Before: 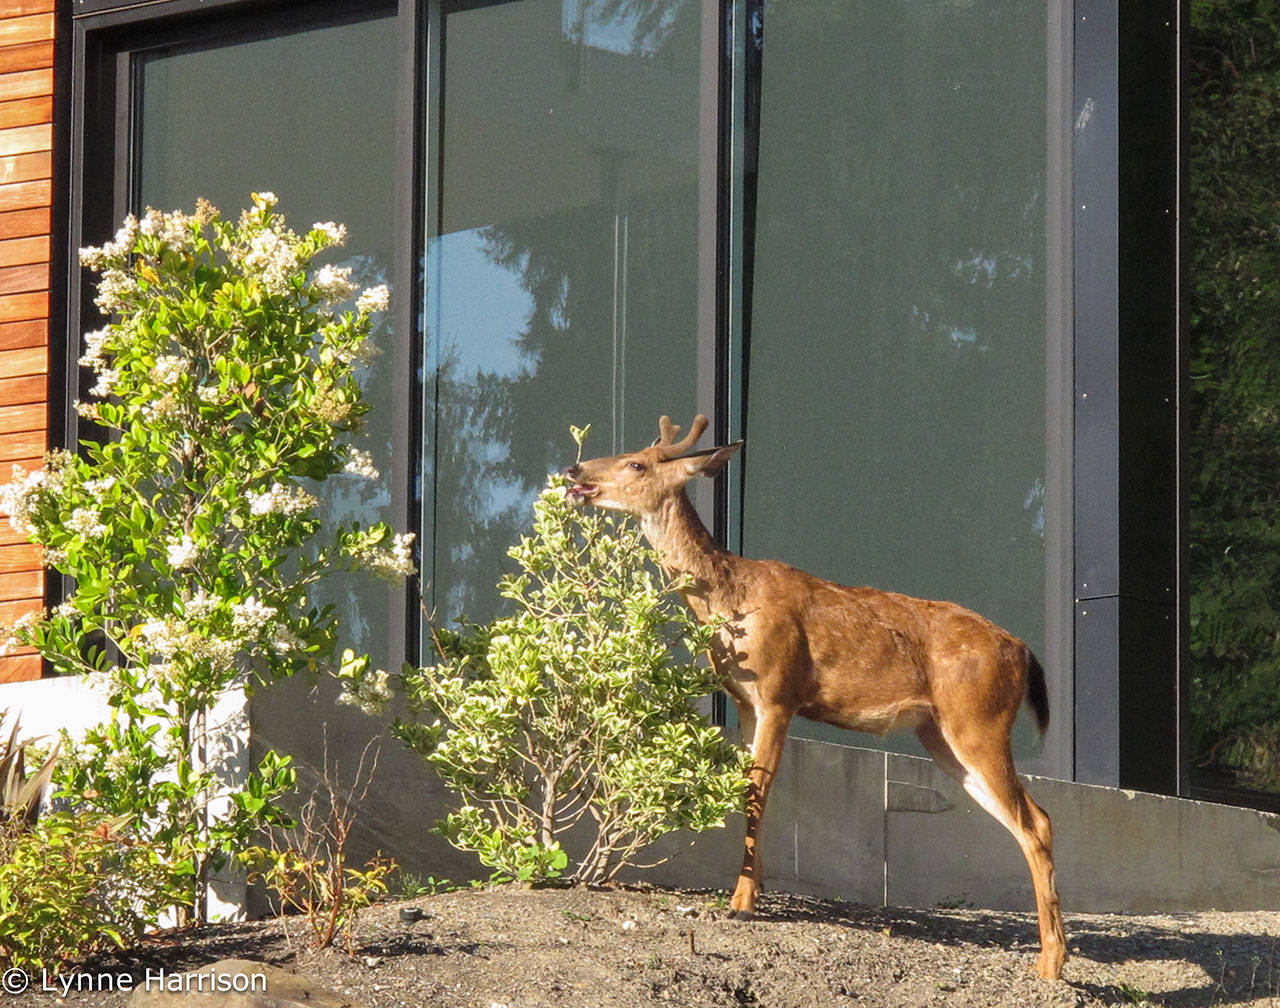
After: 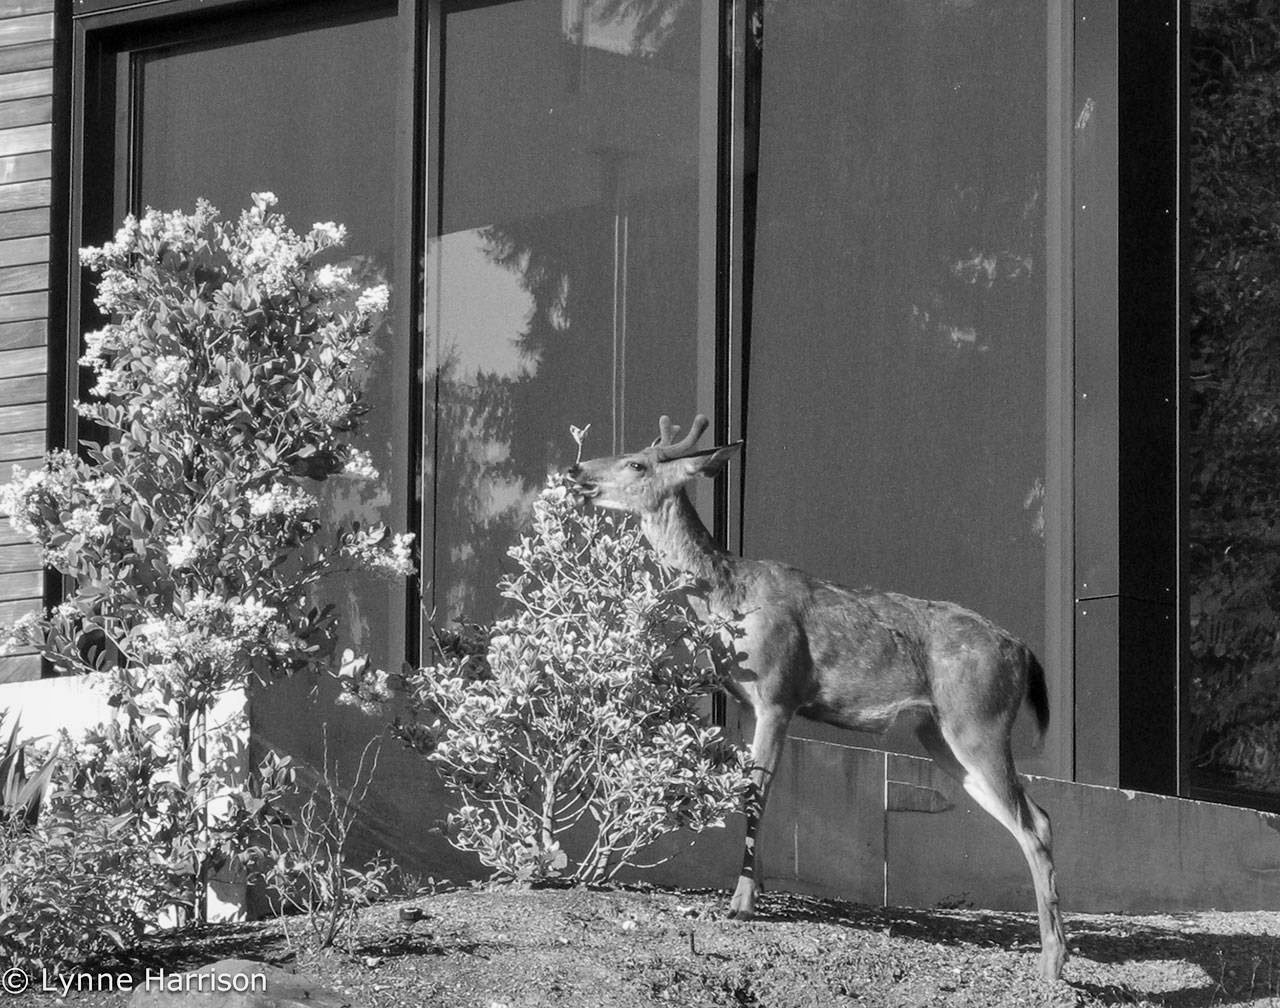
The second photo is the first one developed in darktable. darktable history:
local contrast: mode bilateral grid, contrast 19, coarseness 50, detail 130%, midtone range 0.2
color calibration: output gray [0.267, 0.423, 0.261, 0], illuminant same as pipeline (D50), adaptation XYZ, x 0.345, y 0.357, temperature 5011.28 K
